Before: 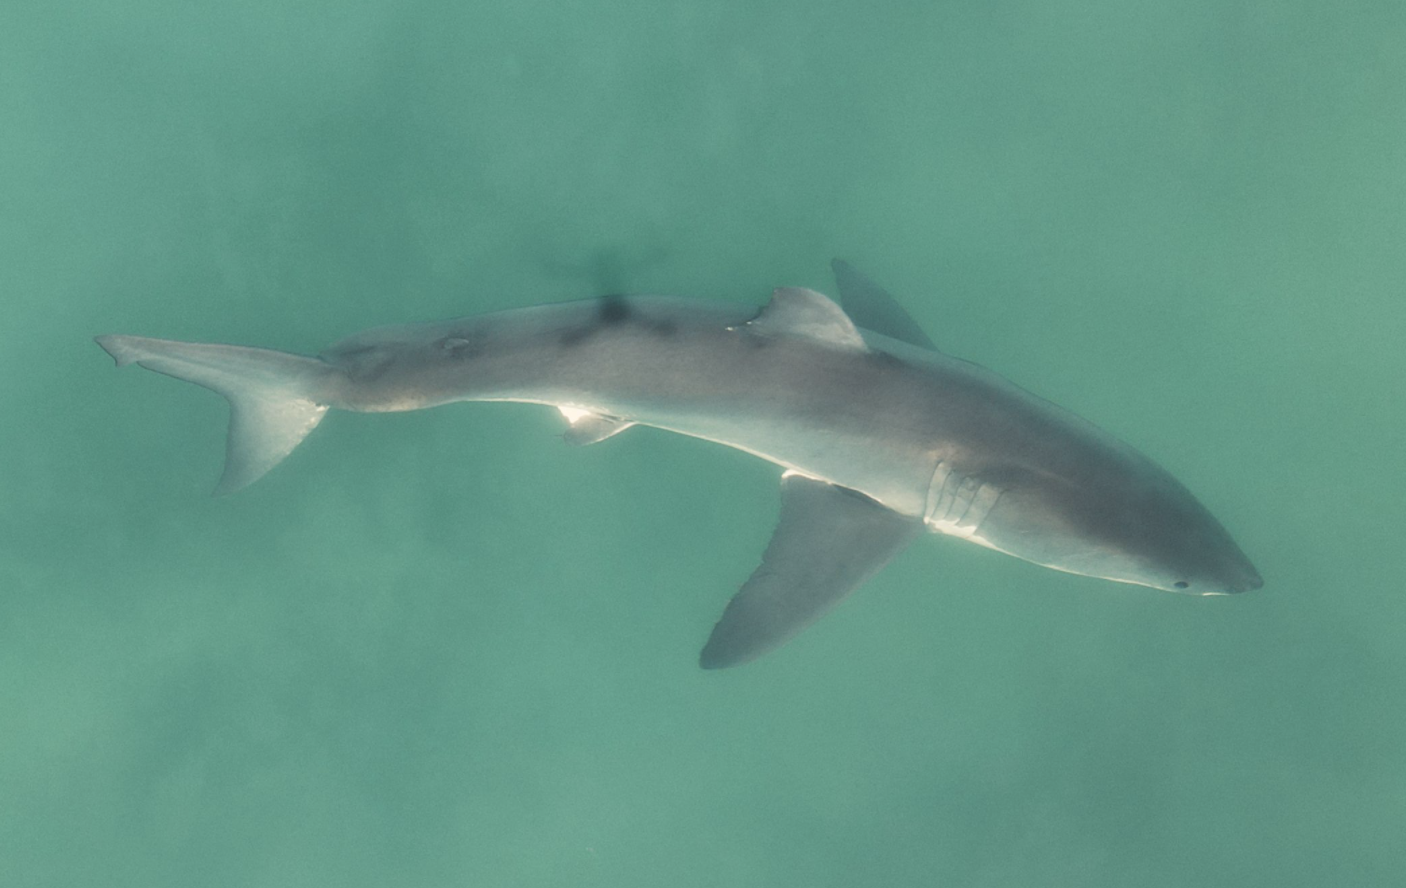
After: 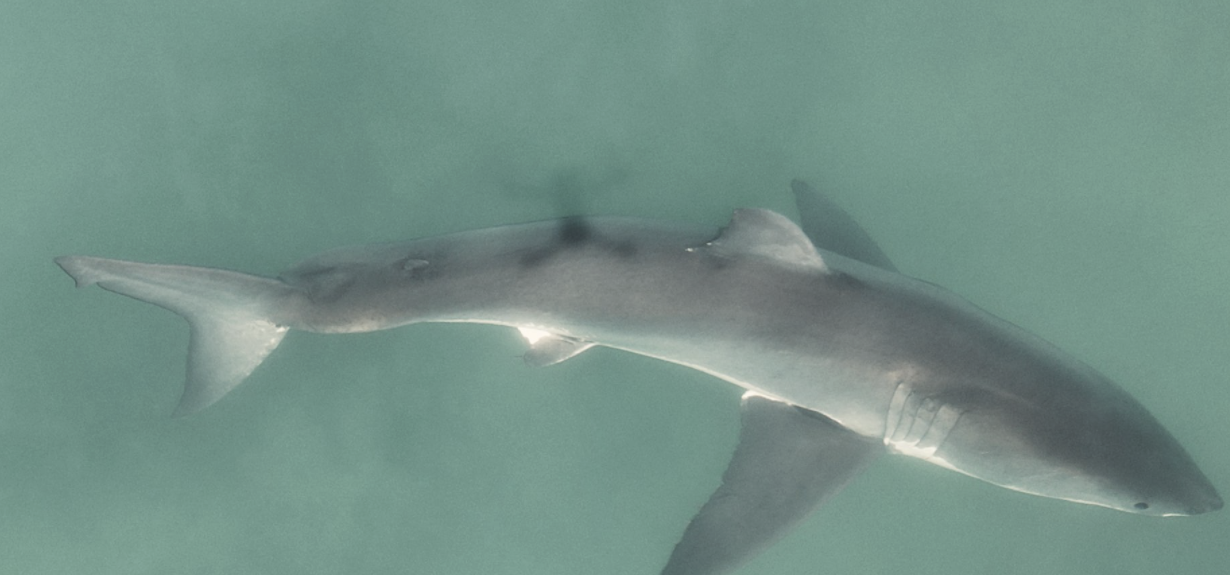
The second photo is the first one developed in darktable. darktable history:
crop: left 2.9%, top 8.983%, right 9.617%, bottom 26.204%
contrast brightness saturation: contrast 0.098, saturation -0.369
